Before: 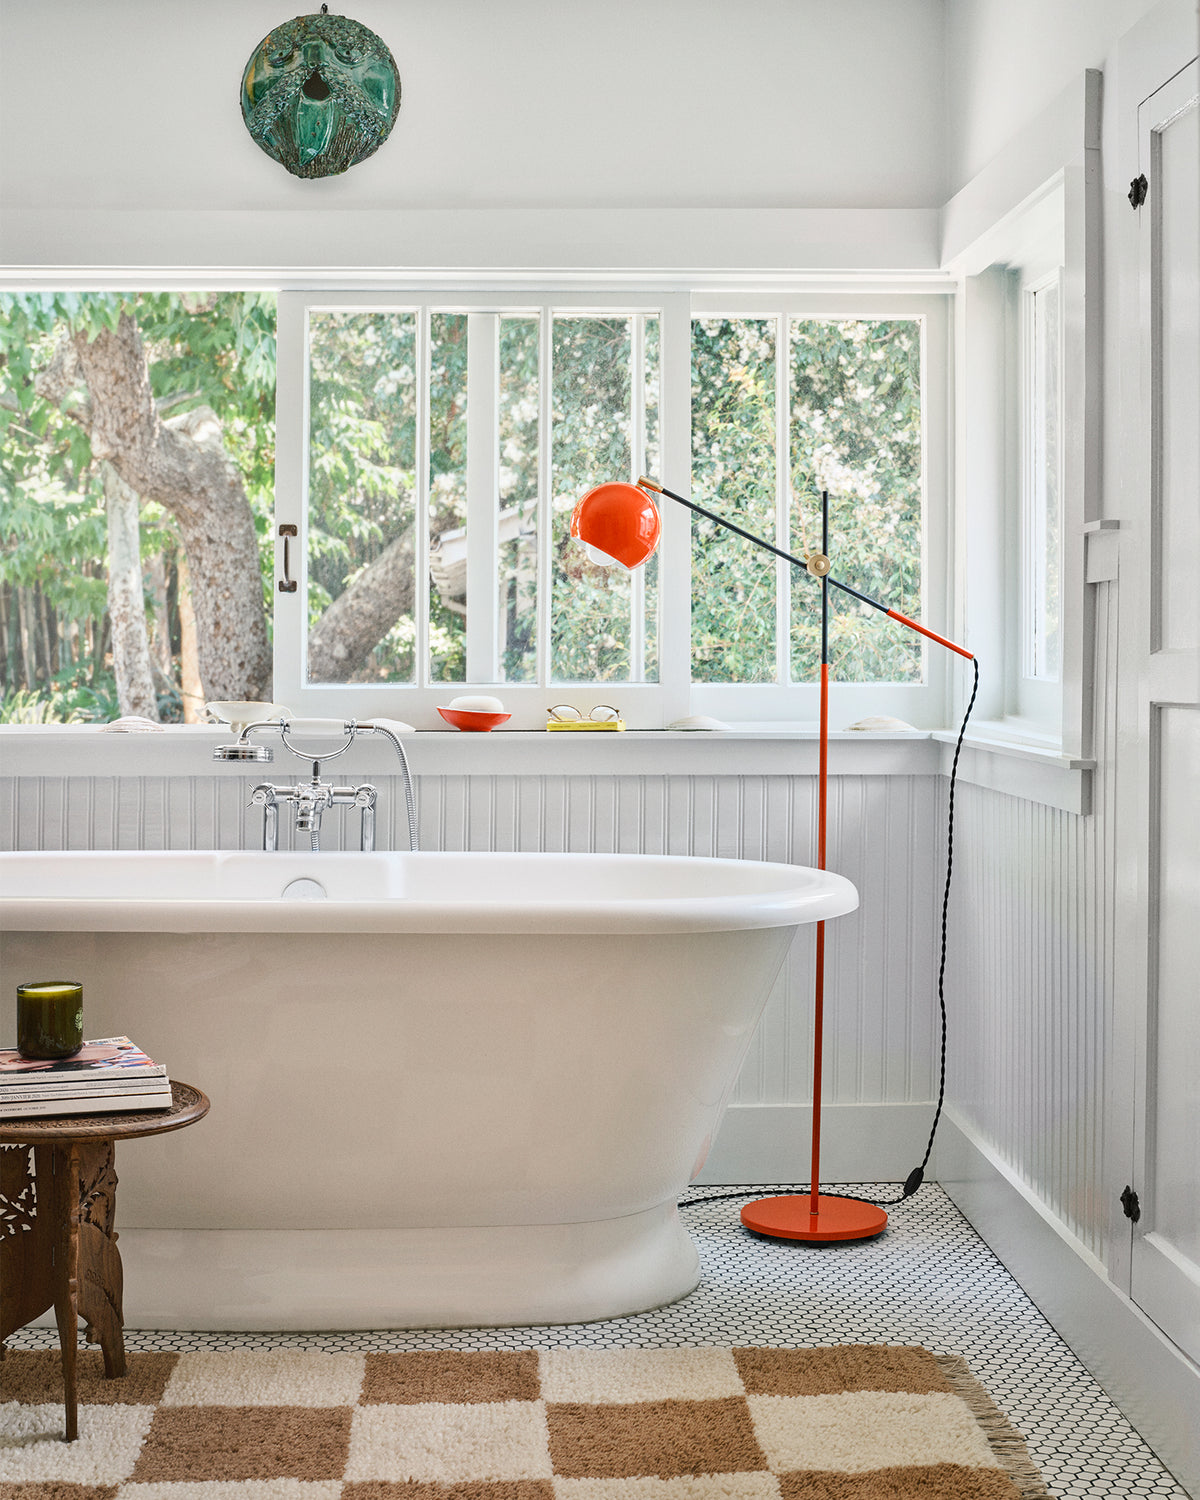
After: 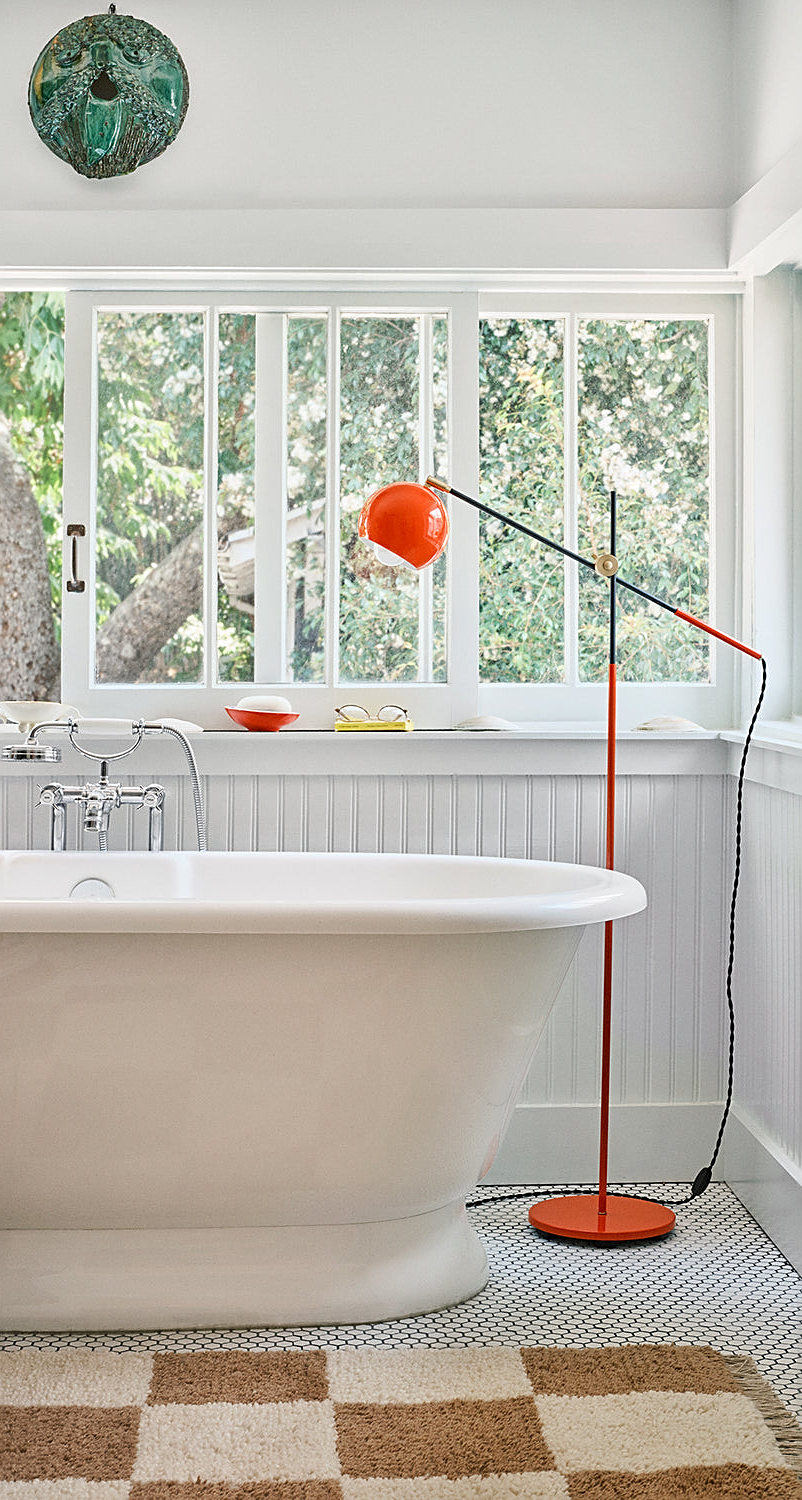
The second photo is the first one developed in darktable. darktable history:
crop and rotate: left 17.685%, right 15.402%
sharpen: on, module defaults
